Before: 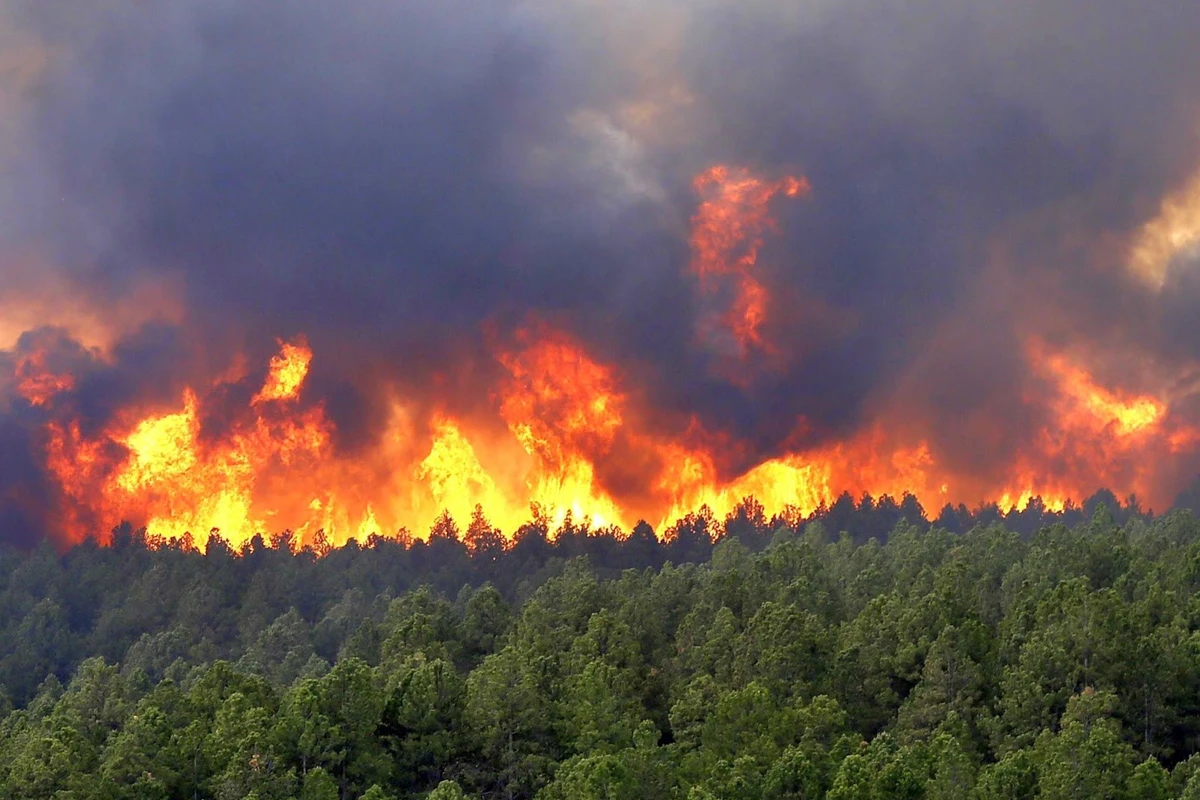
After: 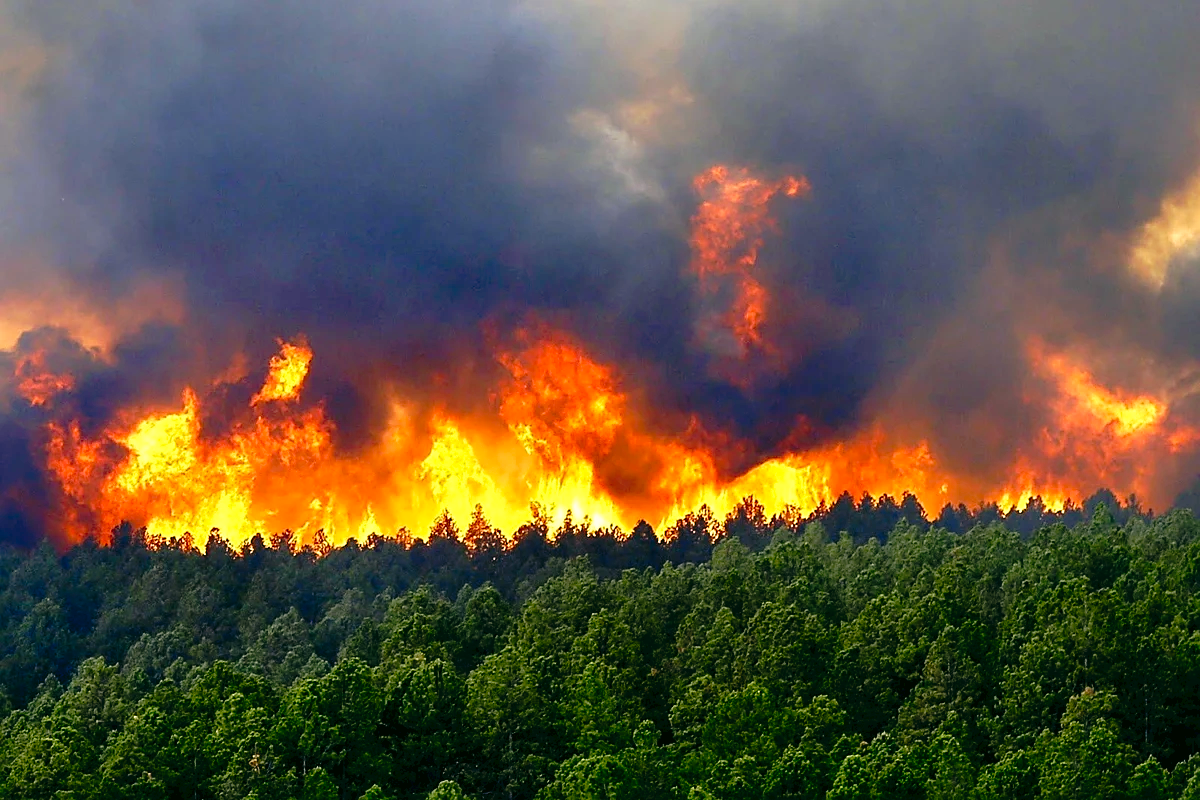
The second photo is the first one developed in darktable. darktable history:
tone curve: curves: ch0 [(0, 0) (0.003, 0.033) (0.011, 0.033) (0.025, 0.036) (0.044, 0.039) (0.069, 0.04) (0.1, 0.043) (0.136, 0.052) (0.177, 0.085) (0.224, 0.14) (0.277, 0.225) (0.335, 0.333) (0.399, 0.419) (0.468, 0.51) (0.543, 0.603) (0.623, 0.713) (0.709, 0.808) (0.801, 0.901) (0.898, 0.98) (1, 1)], preserve colors none
exposure: black level correction 0.006, exposure -0.219 EV, compensate exposure bias true, compensate highlight preservation false
sharpen: on, module defaults
color correction: highlights a* -0.417, highlights b* 9.22, shadows a* -9.4, shadows b* 1.16
